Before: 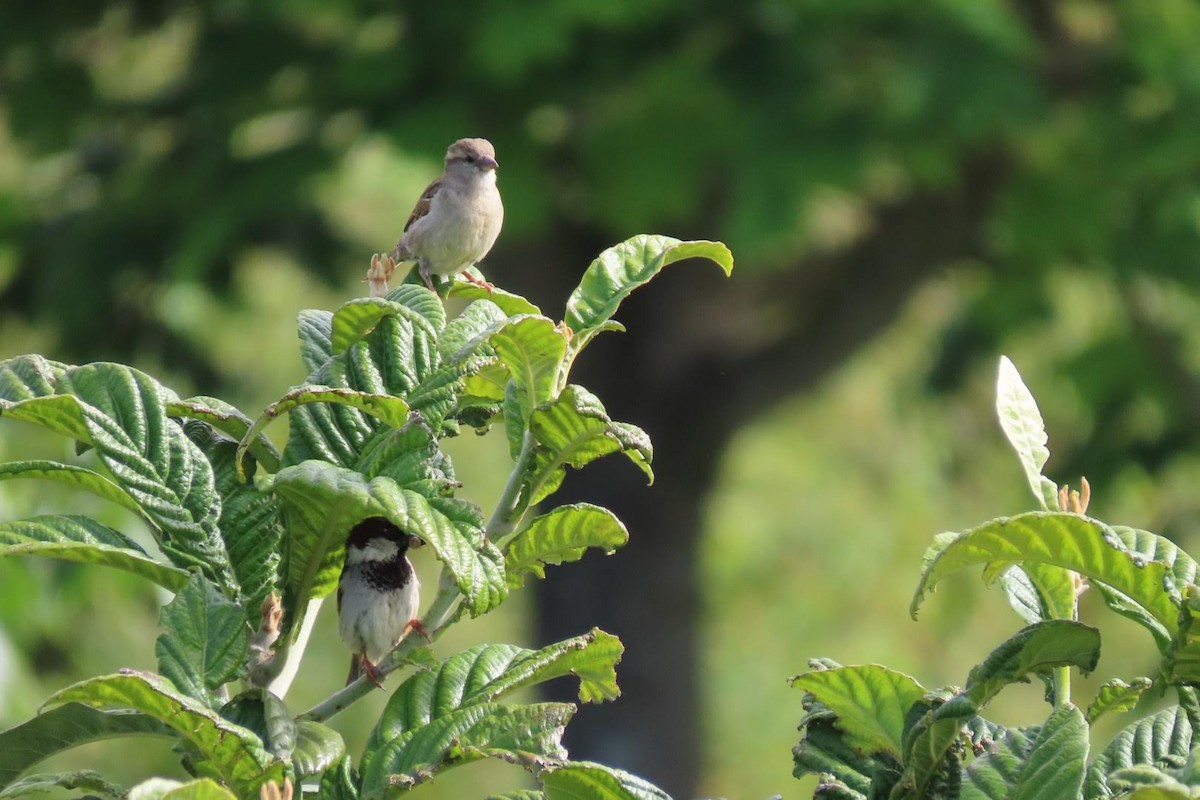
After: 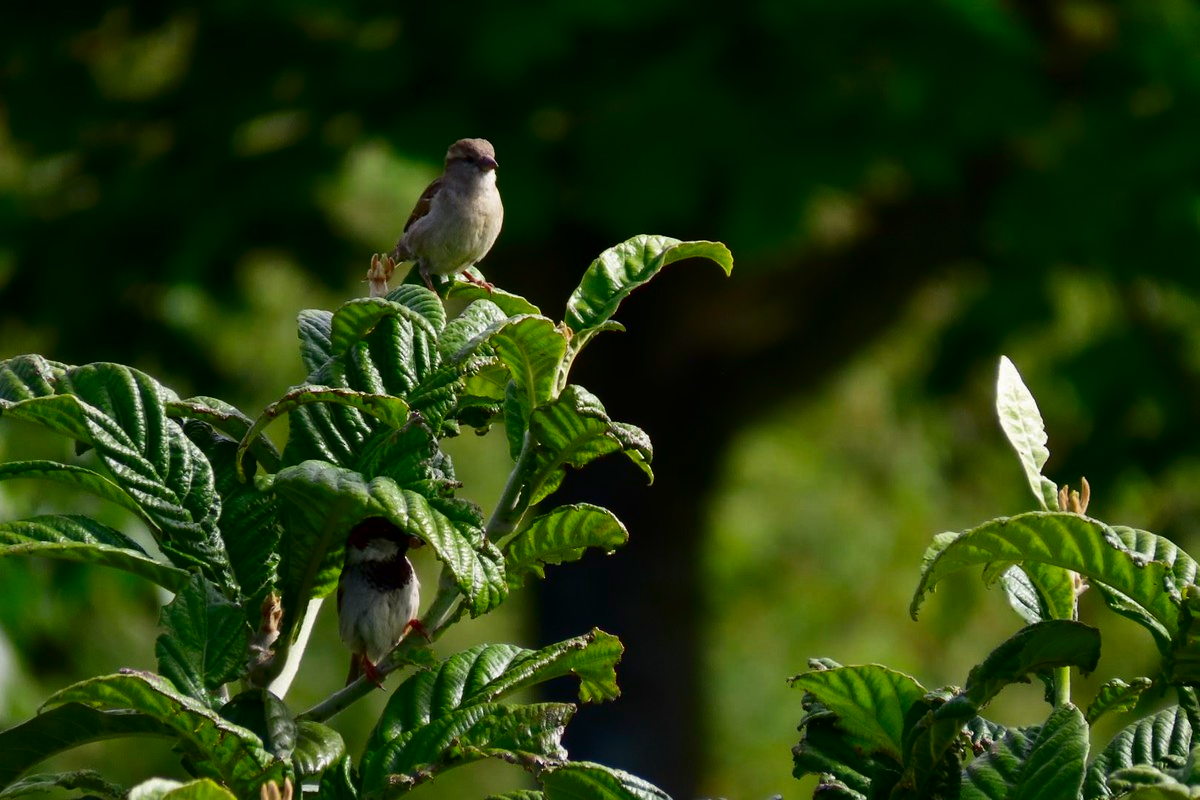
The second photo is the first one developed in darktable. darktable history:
contrast brightness saturation: contrast 0.092, brightness -0.583, saturation 0.169
